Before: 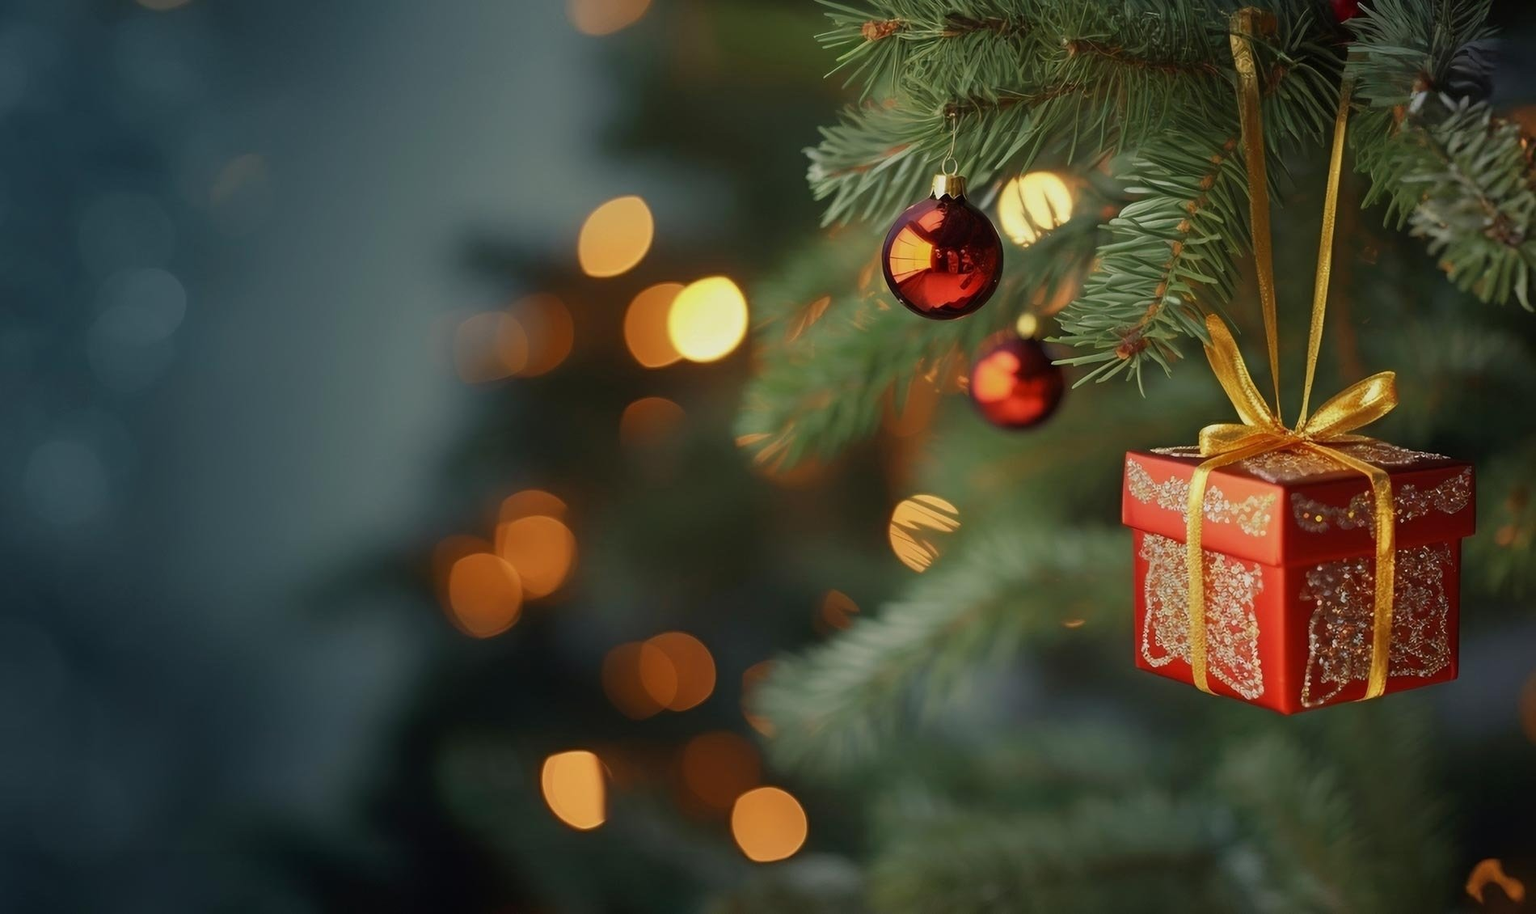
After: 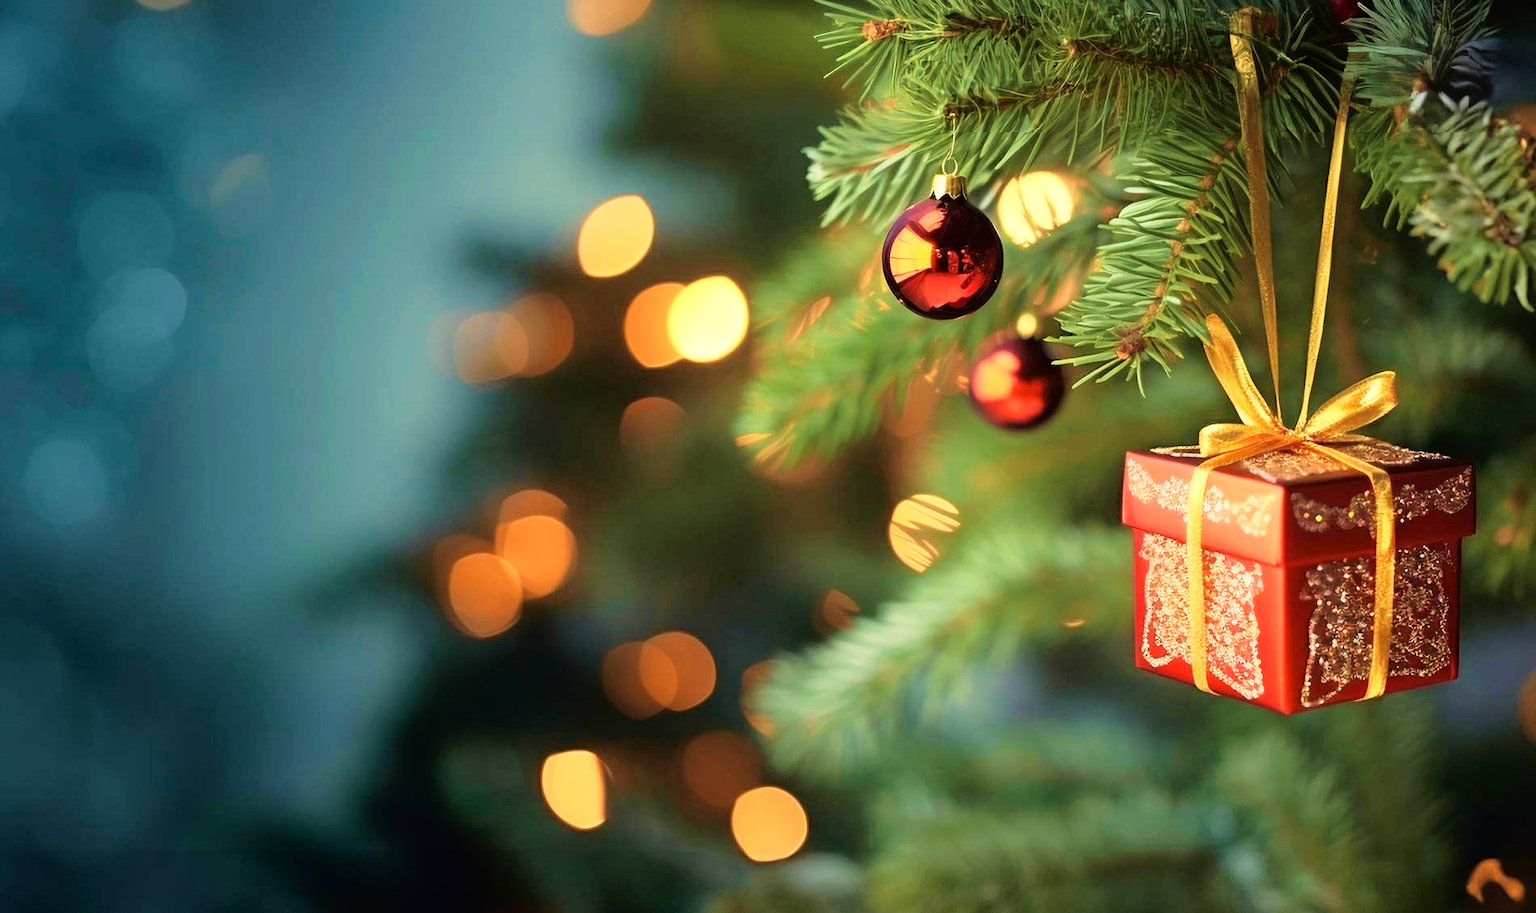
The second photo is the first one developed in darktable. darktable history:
velvia: strength 66.58%, mid-tones bias 0.972
base curve: curves: ch0 [(0, 0) (0.012, 0.01) (0.073, 0.168) (0.31, 0.711) (0.645, 0.957) (1, 1)]
